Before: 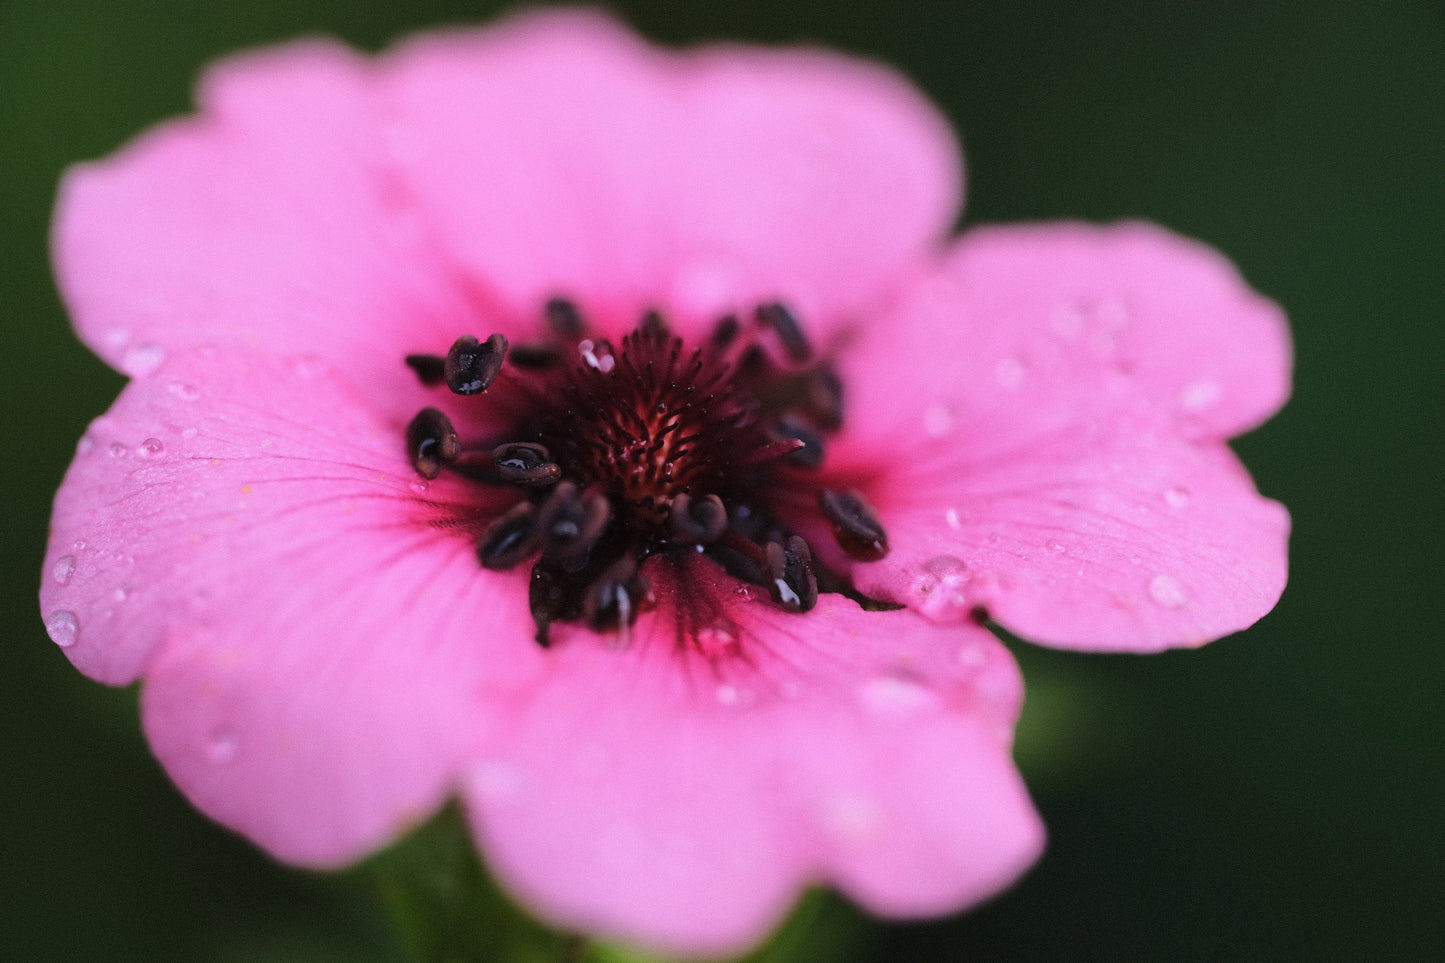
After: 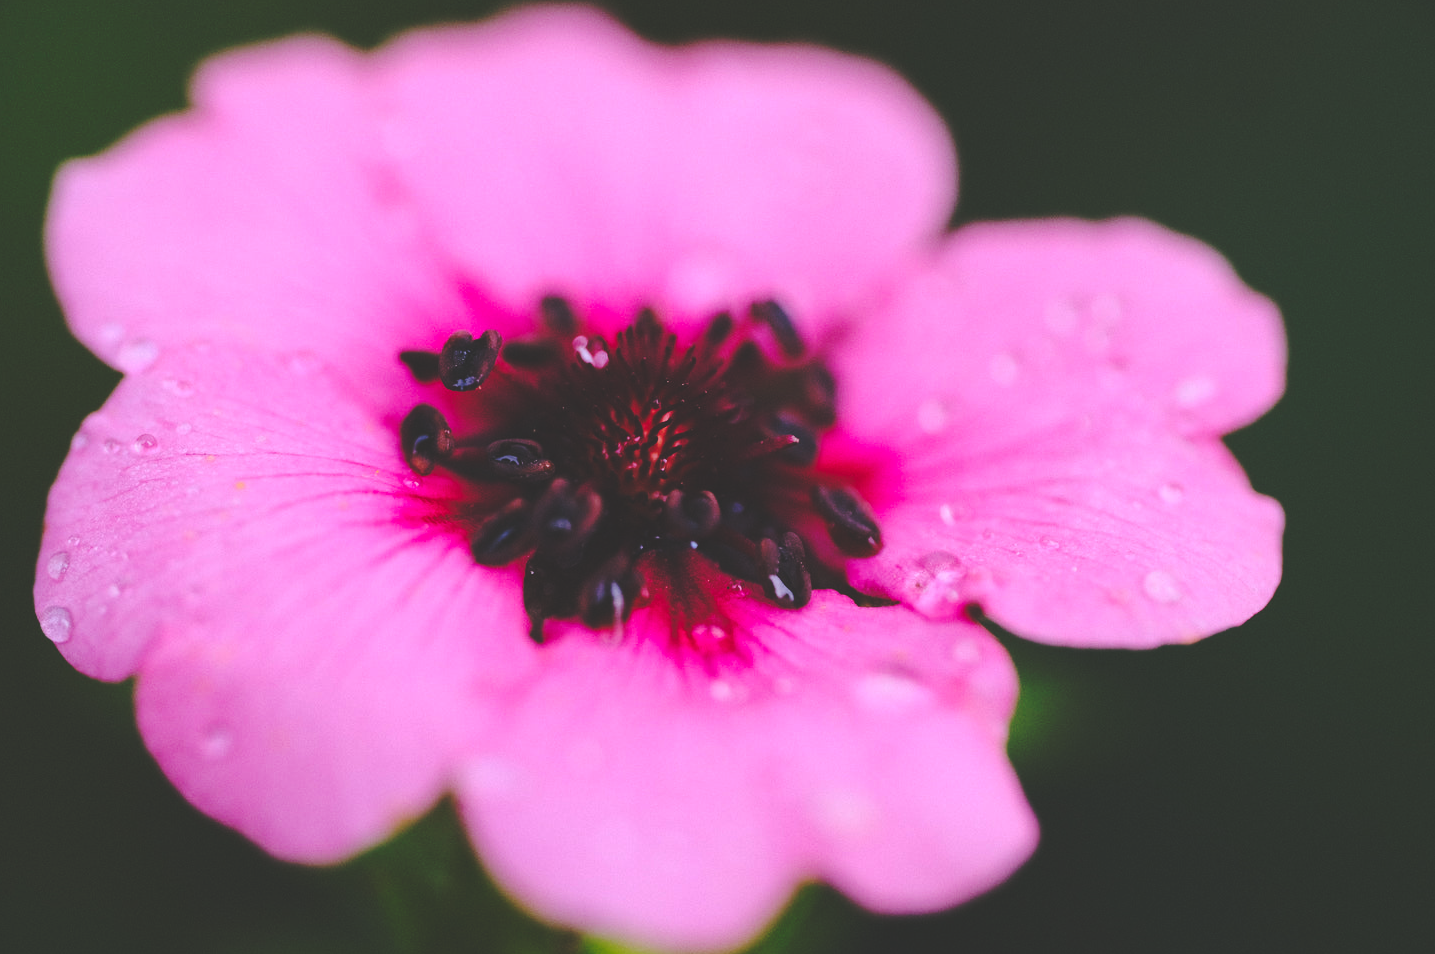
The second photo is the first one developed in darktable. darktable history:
base curve: curves: ch0 [(0, 0.024) (0.055, 0.065) (0.121, 0.166) (0.236, 0.319) (0.693, 0.726) (1, 1)], preserve colors none
color balance rgb: perceptual saturation grading › global saturation 30%, global vibrance 20%
crop: left 0.434%, top 0.485%, right 0.244%, bottom 0.386%
